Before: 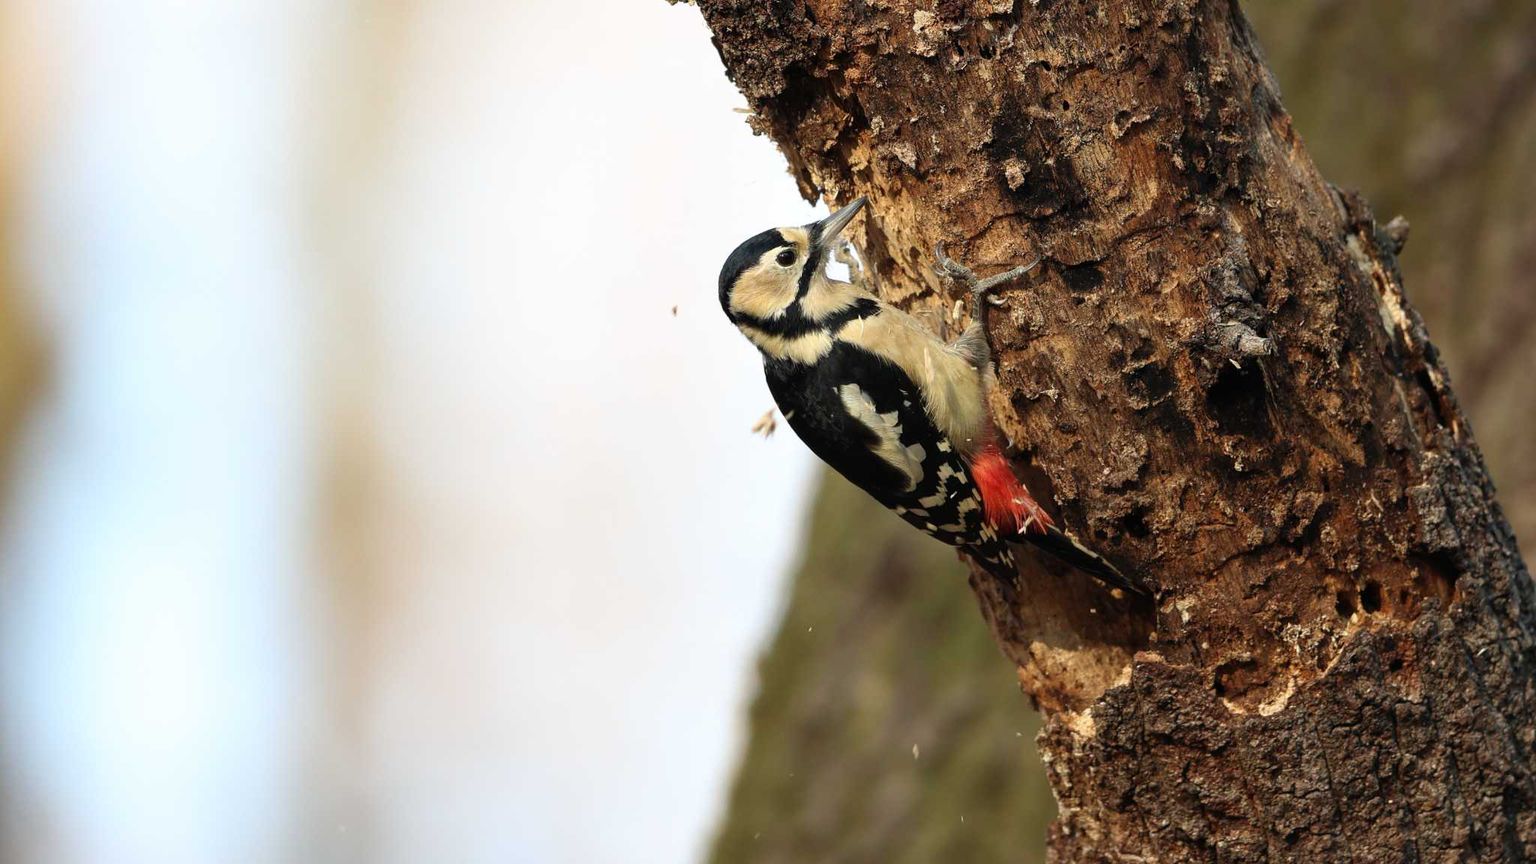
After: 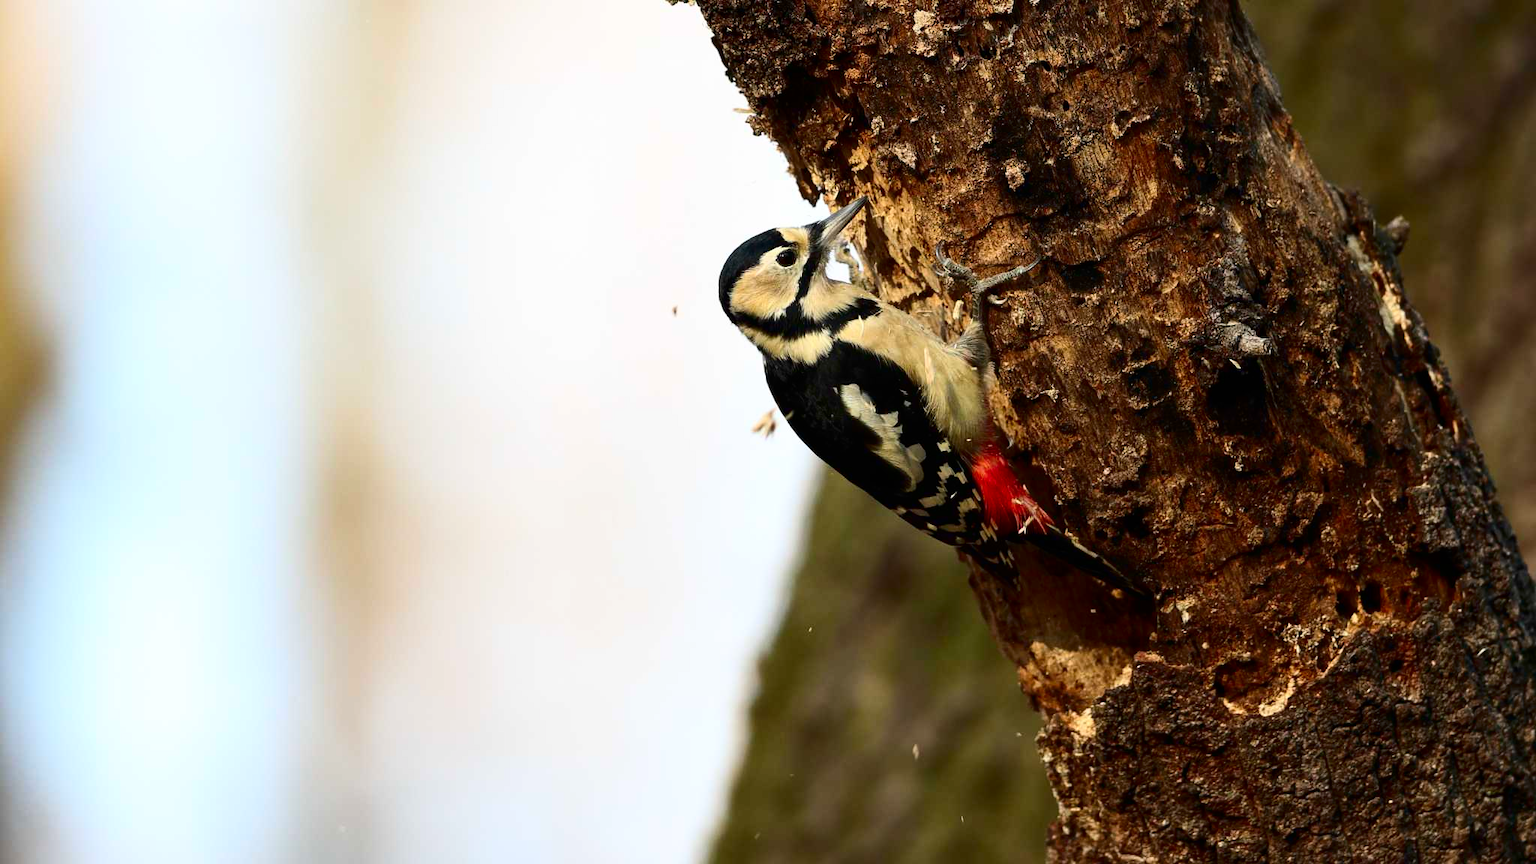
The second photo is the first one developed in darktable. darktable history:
contrast brightness saturation: contrast 0.208, brightness -0.101, saturation 0.214
